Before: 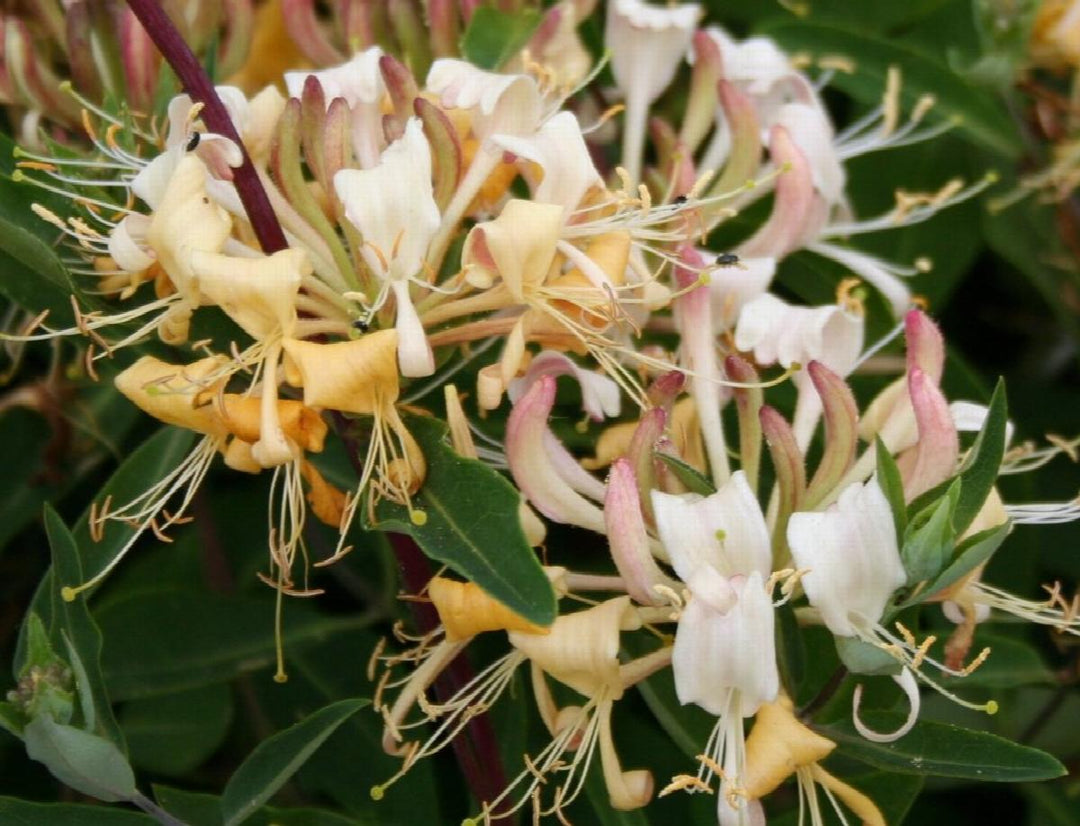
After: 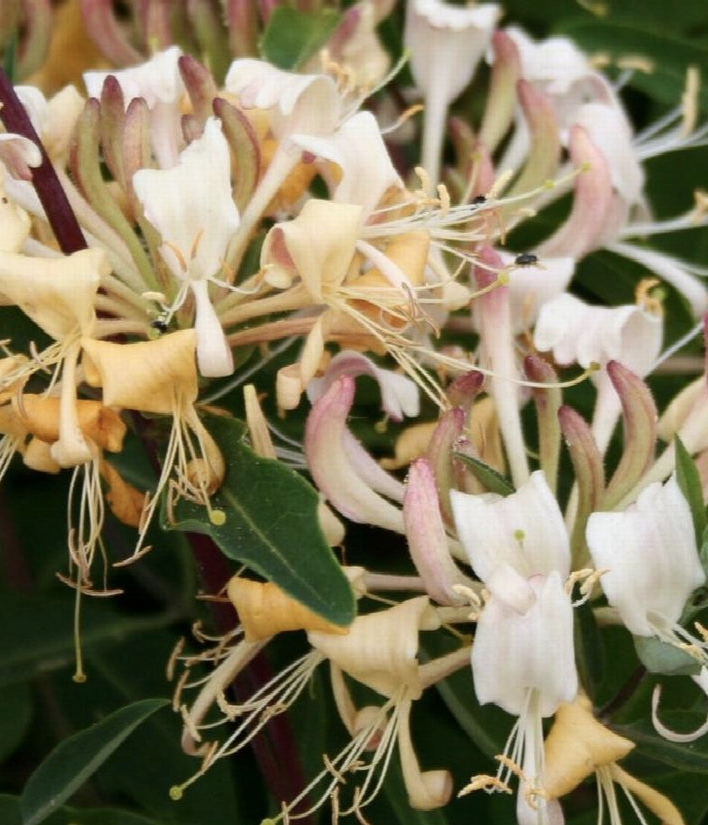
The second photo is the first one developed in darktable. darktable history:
contrast brightness saturation: contrast 0.114, saturation -0.166
crop and rotate: left 18.631%, right 15.756%
